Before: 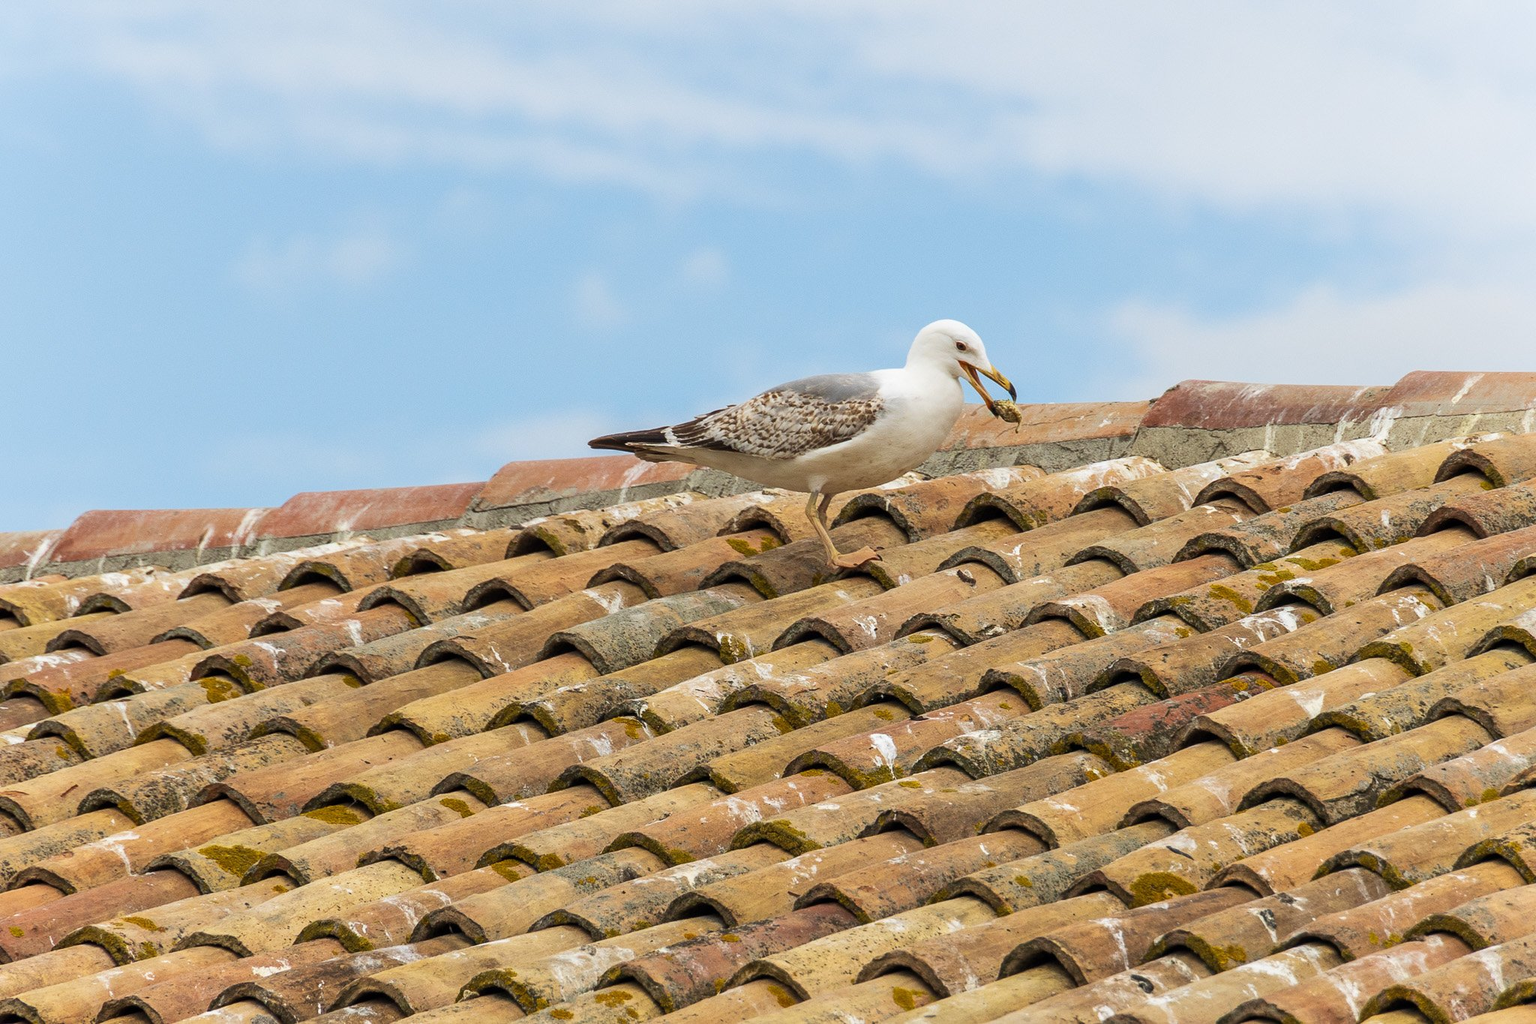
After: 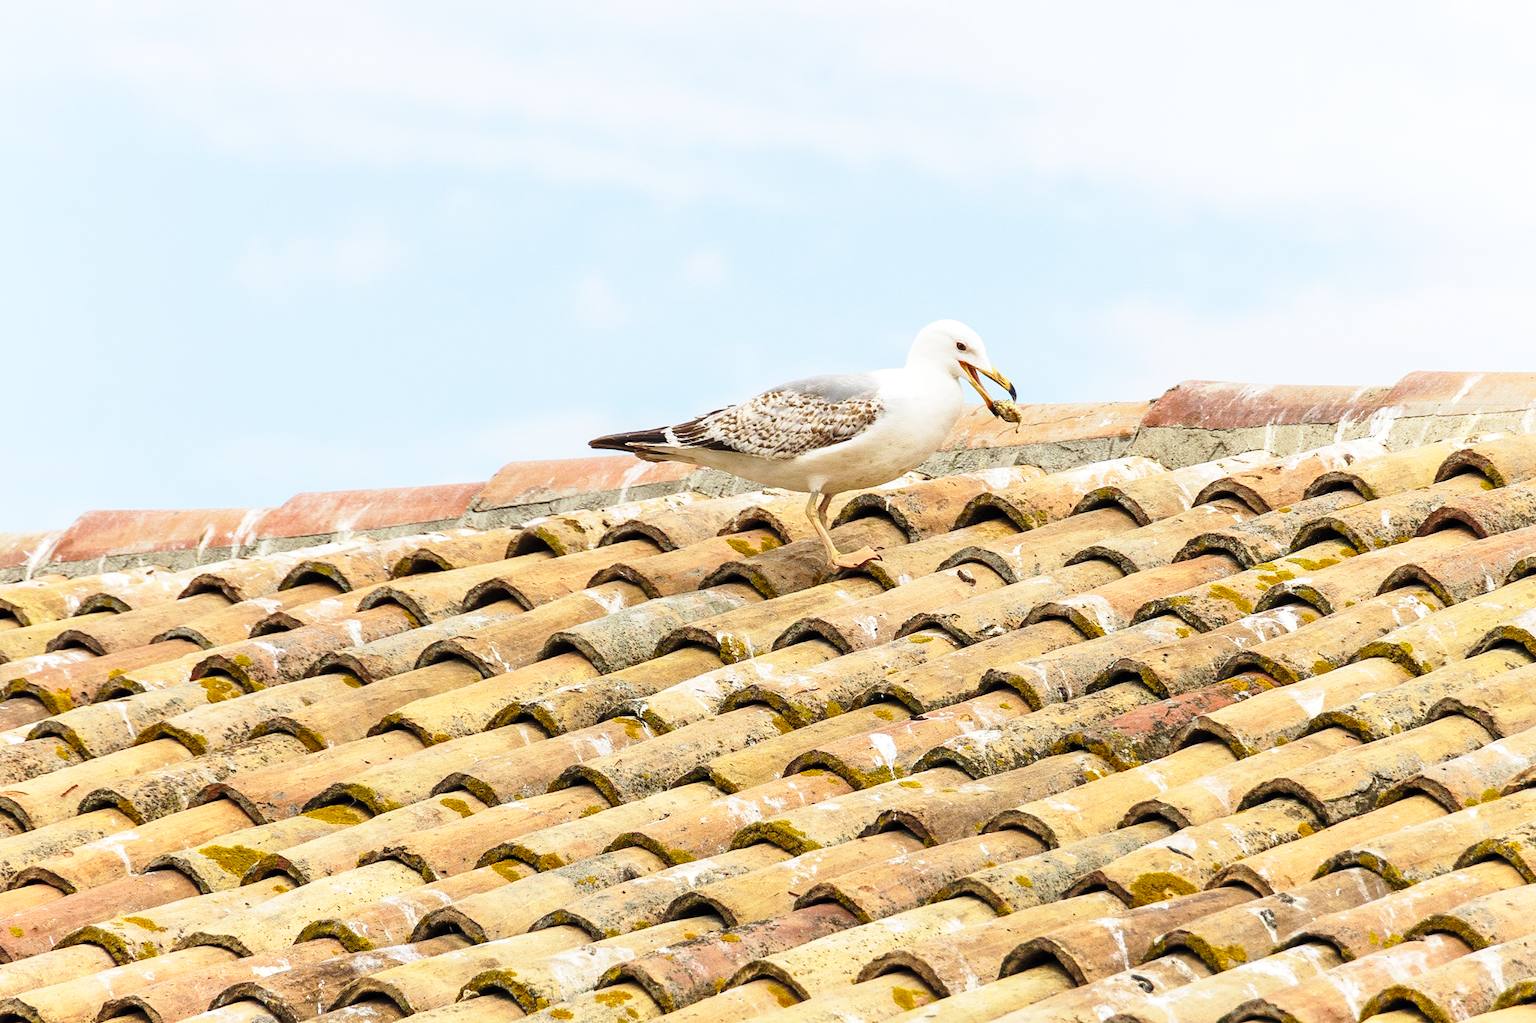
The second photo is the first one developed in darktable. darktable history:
exposure: exposure 0.204 EV, compensate highlight preservation false
base curve: curves: ch0 [(0, 0) (0.028, 0.03) (0.121, 0.232) (0.46, 0.748) (0.859, 0.968) (1, 1)], preserve colors none
